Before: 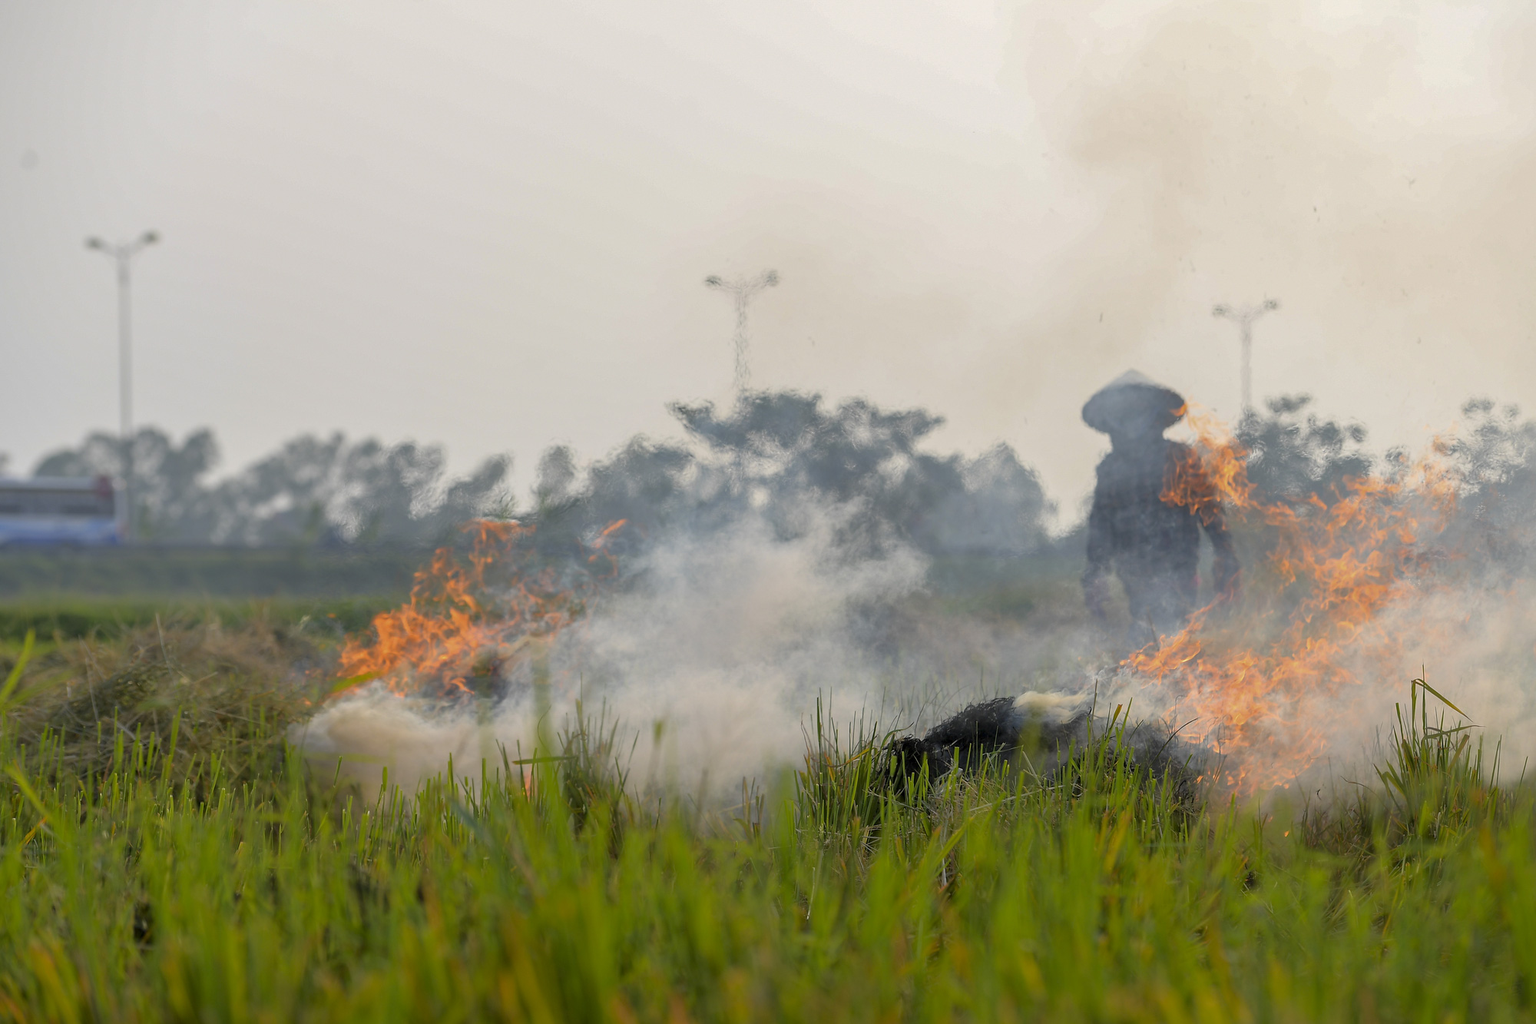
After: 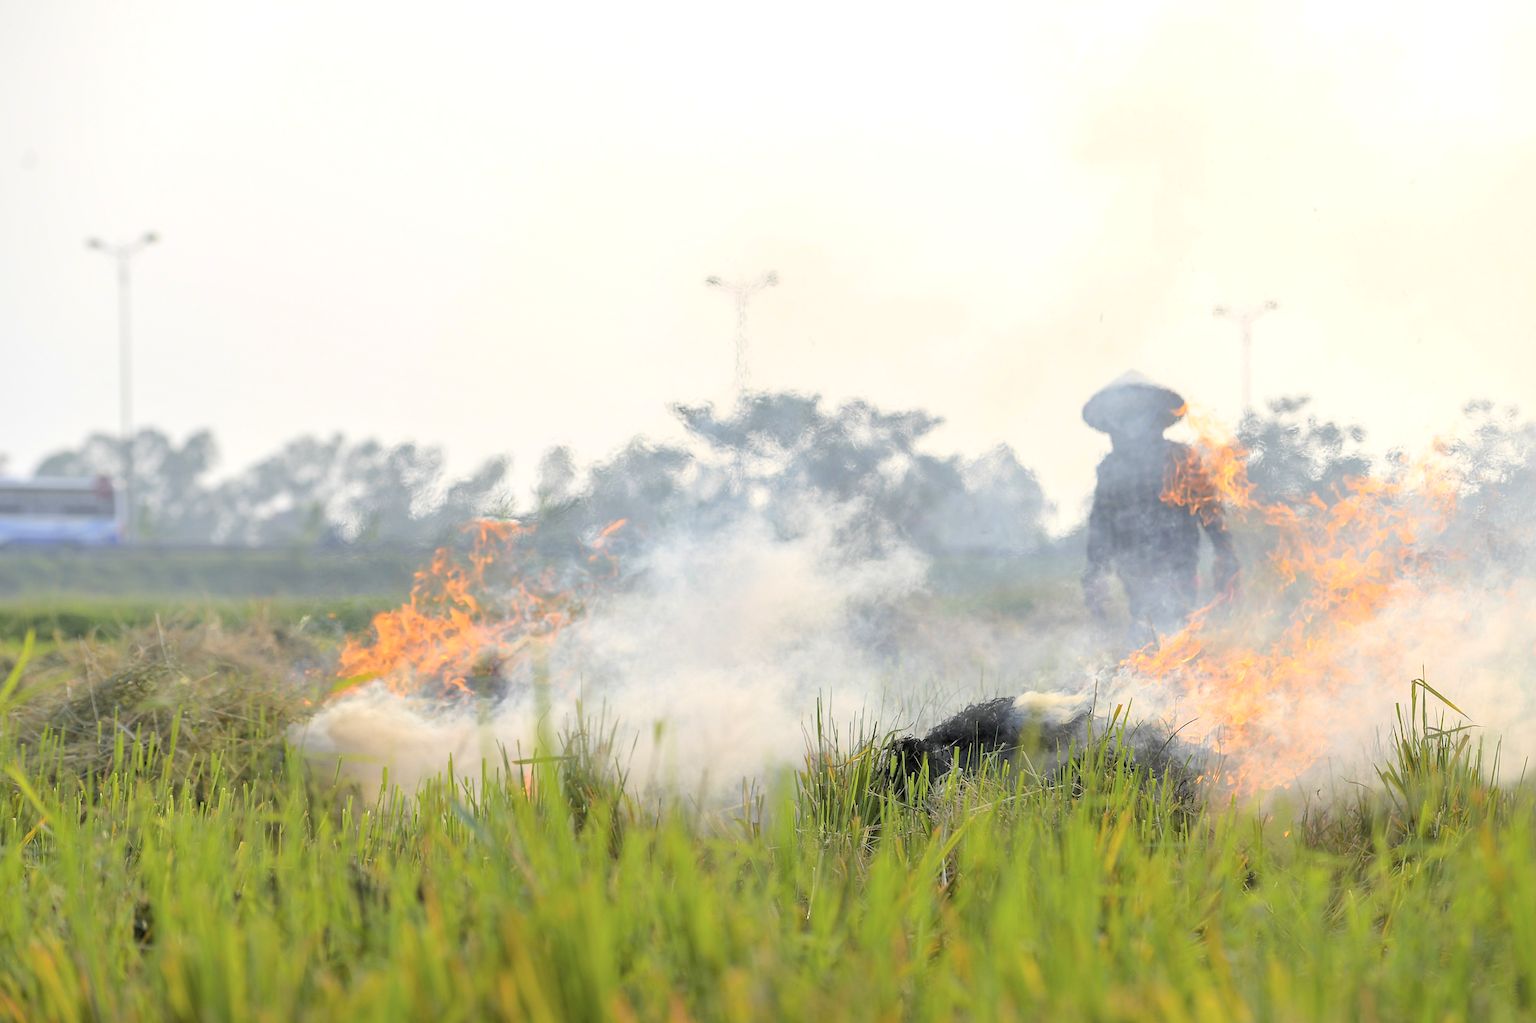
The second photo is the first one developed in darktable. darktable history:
exposure: exposure 0.654 EV, compensate highlight preservation false
contrast brightness saturation: contrast 0.139, brightness 0.208
